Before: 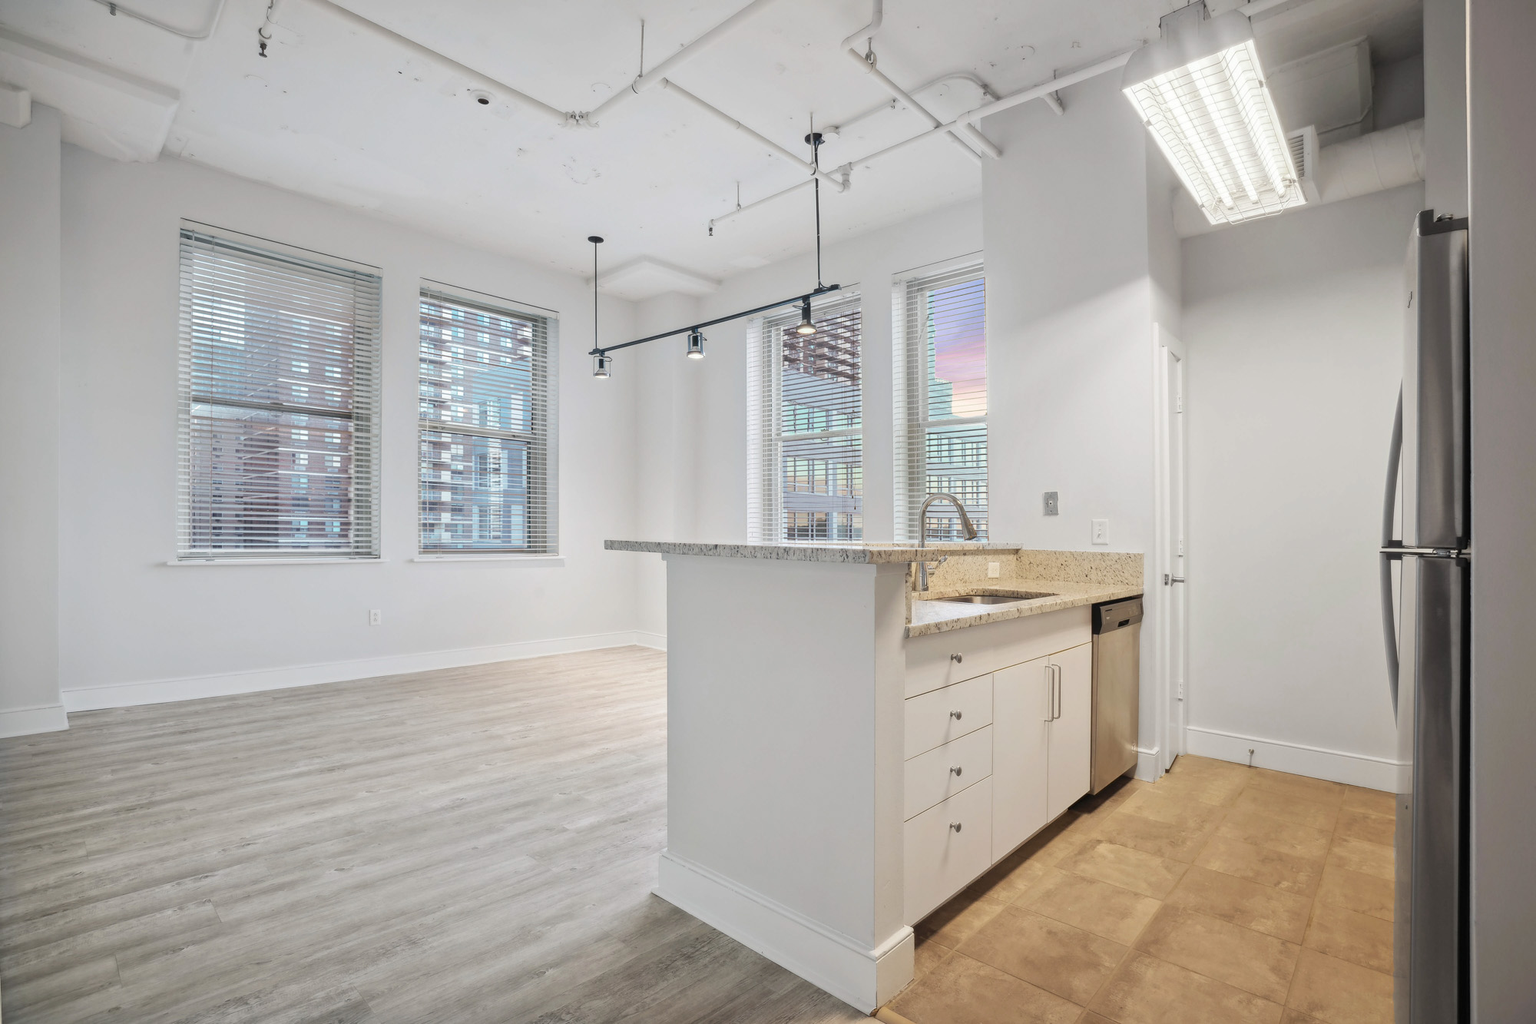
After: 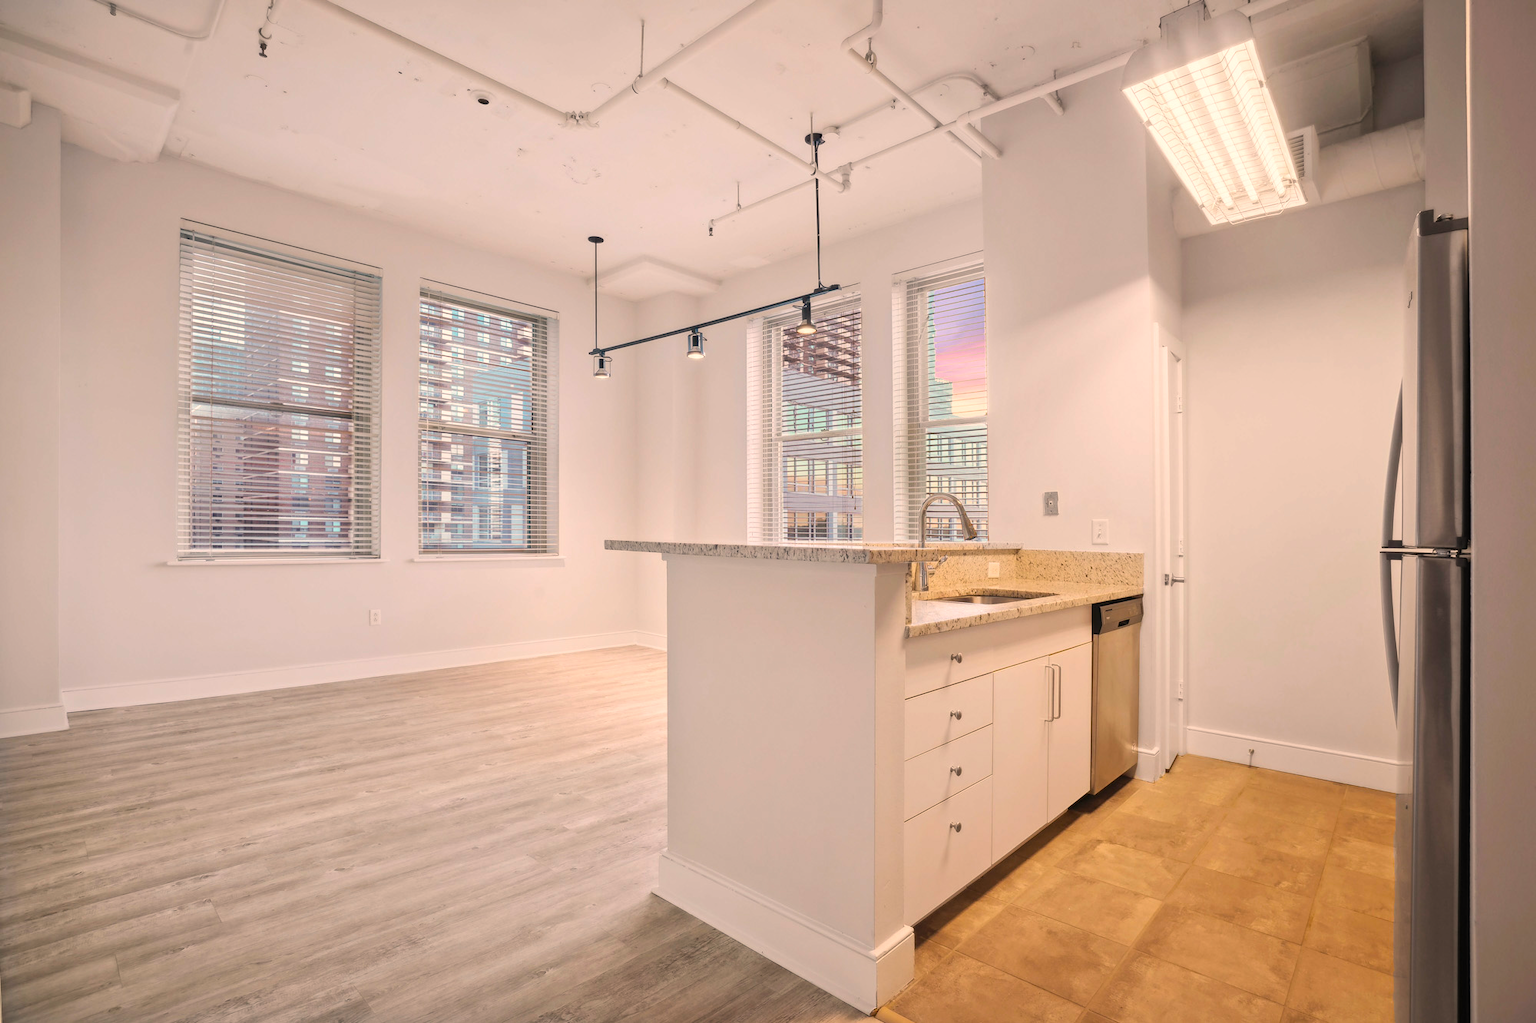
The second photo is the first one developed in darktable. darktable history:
white balance: red 1.127, blue 0.943
color balance rgb: perceptual saturation grading › global saturation 20%, global vibrance 20%
